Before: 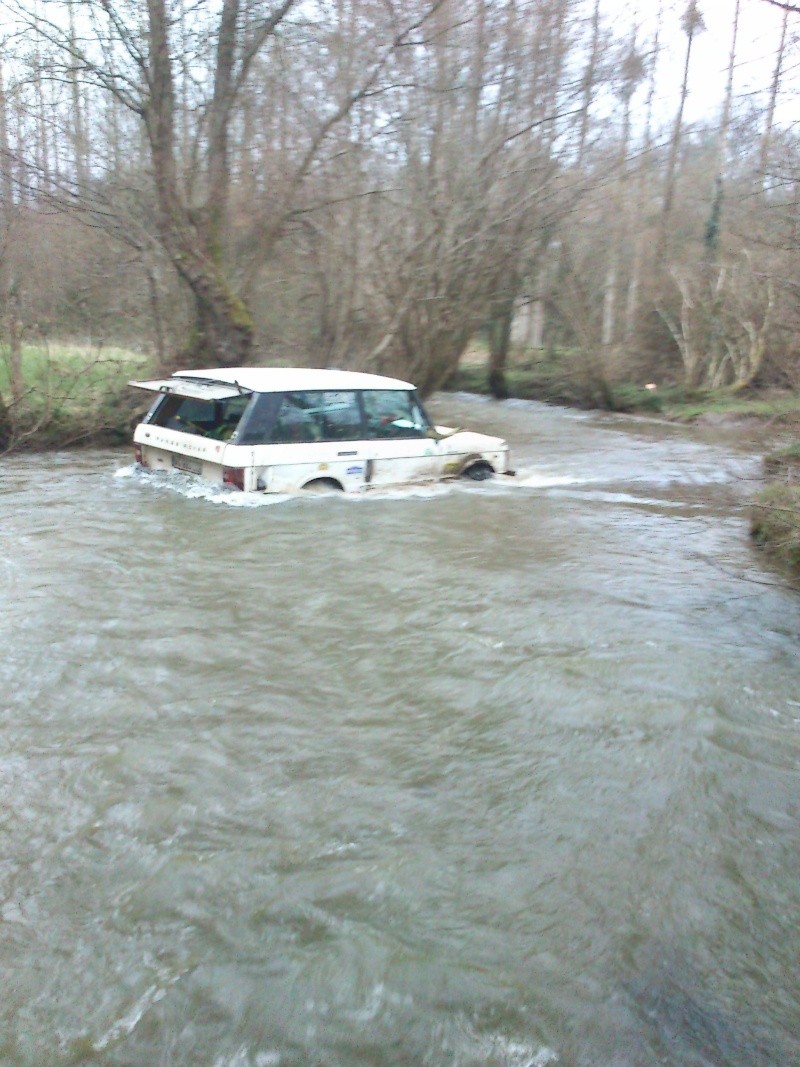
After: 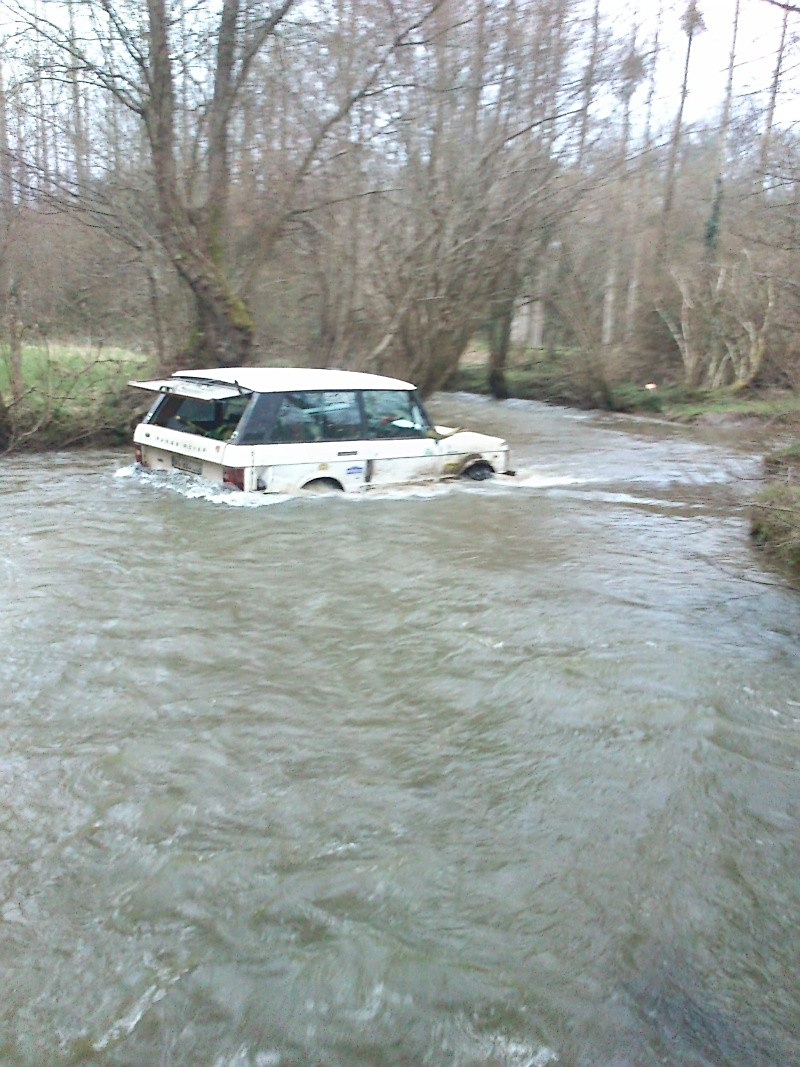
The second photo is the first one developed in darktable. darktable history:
sharpen: on, module defaults
color correction: highlights a* -0.137, highlights b* 0.137
